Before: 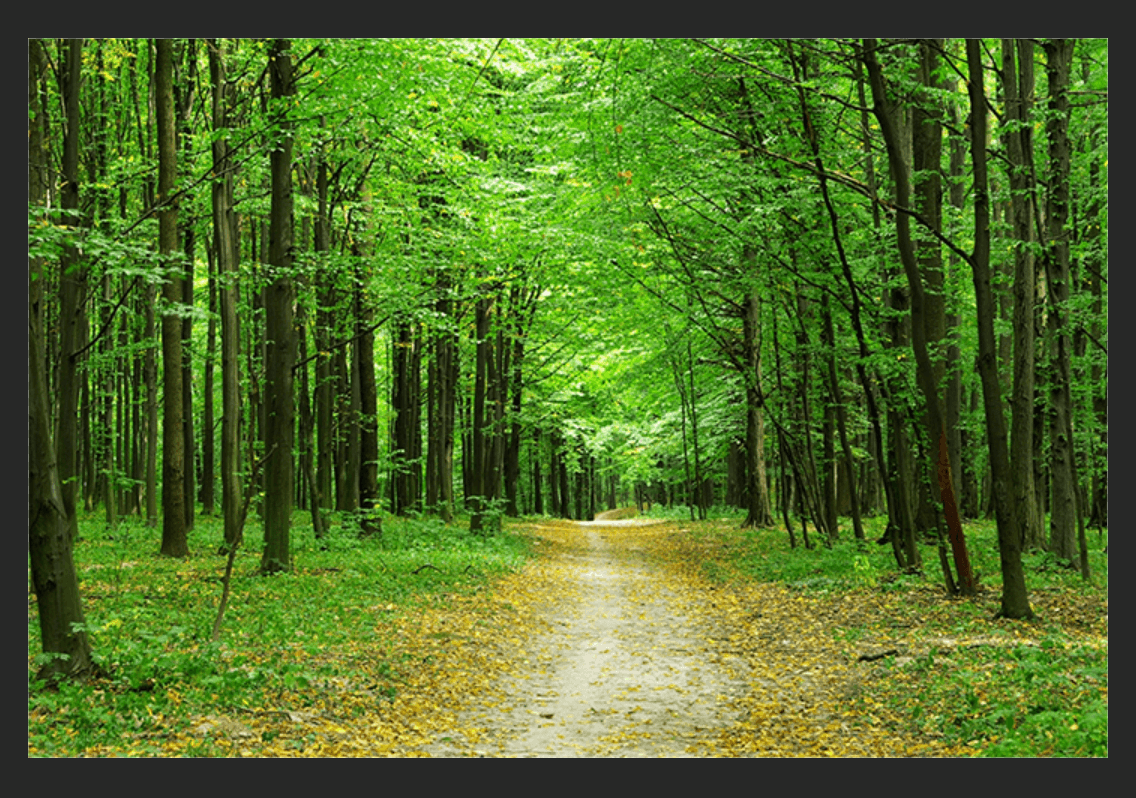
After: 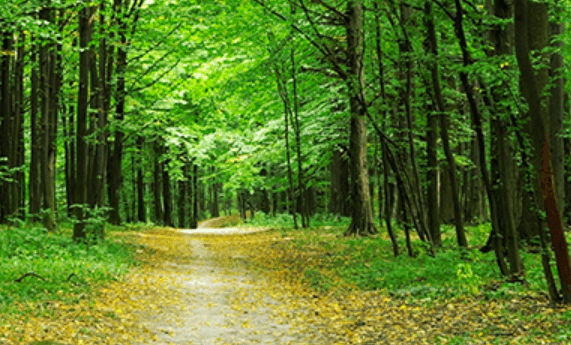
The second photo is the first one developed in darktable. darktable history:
tone curve: curves: ch0 [(0, 0) (0.003, 0.003) (0.011, 0.011) (0.025, 0.024) (0.044, 0.043) (0.069, 0.067) (0.1, 0.096) (0.136, 0.131) (0.177, 0.171) (0.224, 0.217) (0.277, 0.268) (0.335, 0.324) (0.399, 0.386) (0.468, 0.453) (0.543, 0.547) (0.623, 0.626) (0.709, 0.712) (0.801, 0.802) (0.898, 0.898) (1, 1)], preserve colors none
crop: left 35.03%, top 36.625%, right 14.663%, bottom 20.057%
